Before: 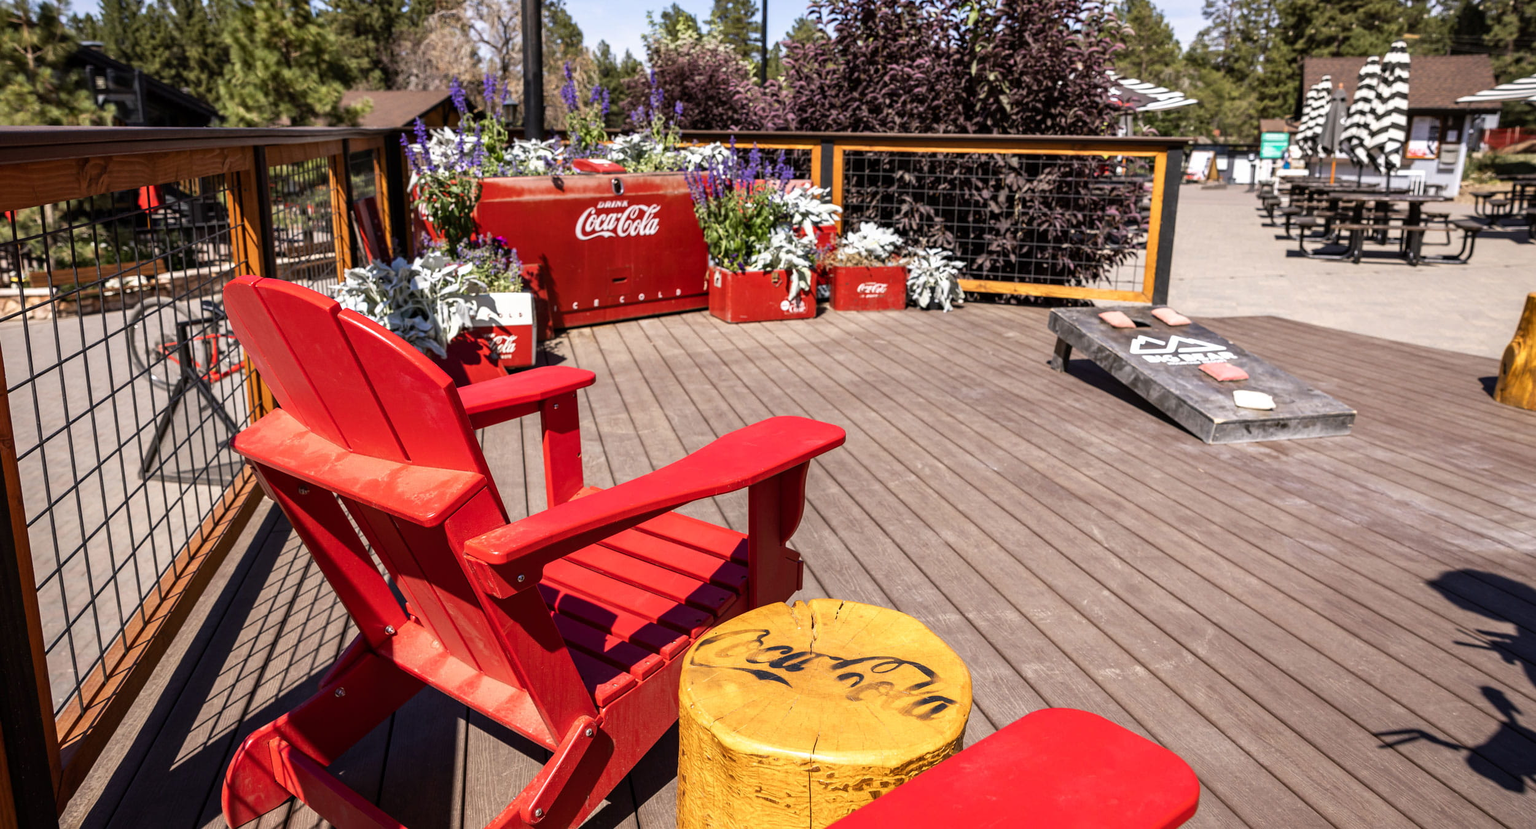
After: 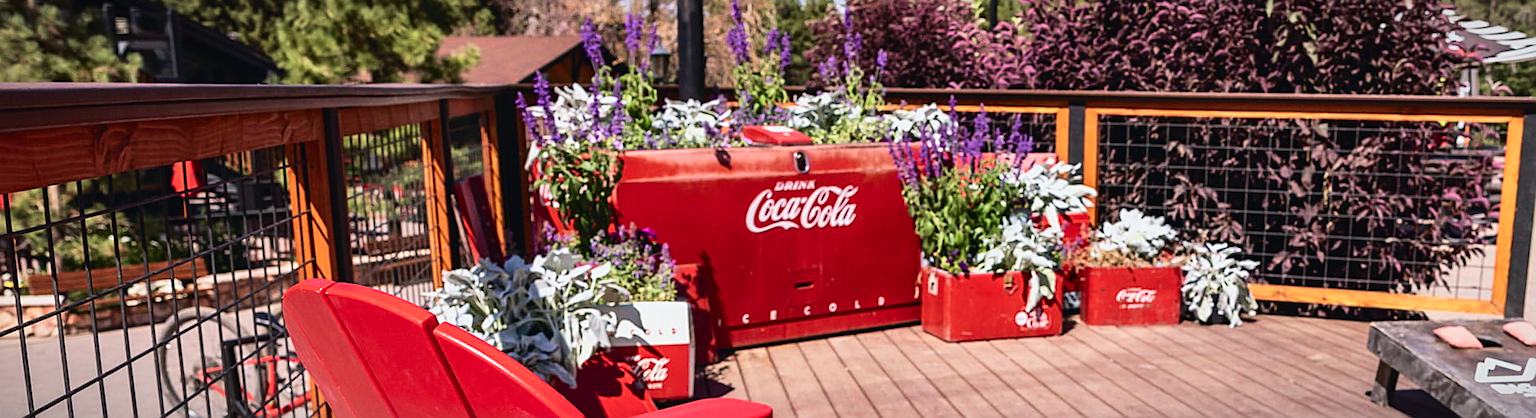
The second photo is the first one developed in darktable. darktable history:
velvia: on, module defaults
sharpen: on, module defaults
vignetting: fall-off start 99.41%, fall-off radius 65.37%, automatic ratio true, unbound false
tone curve: curves: ch0 [(0, 0.025) (0.15, 0.143) (0.452, 0.486) (0.751, 0.788) (1, 0.961)]; ch1 [(0, 0) (0.43, 0.408) (0.476, 0.469) (0.497, 0.494) (0.546, 0.571) (0.566, 0.607) (0.62, 0.657) (1, 1)]; ch2 [(0, 0) (0.386, 0.397) (0.505, 0.498) (0.547, 0.546) (0.579, 0.58) (1, 1)], color space Lab, independent channels, preserve colors none
crop: left 0.557%, top 7.648%, right 23.341%, bottom 53.92%
